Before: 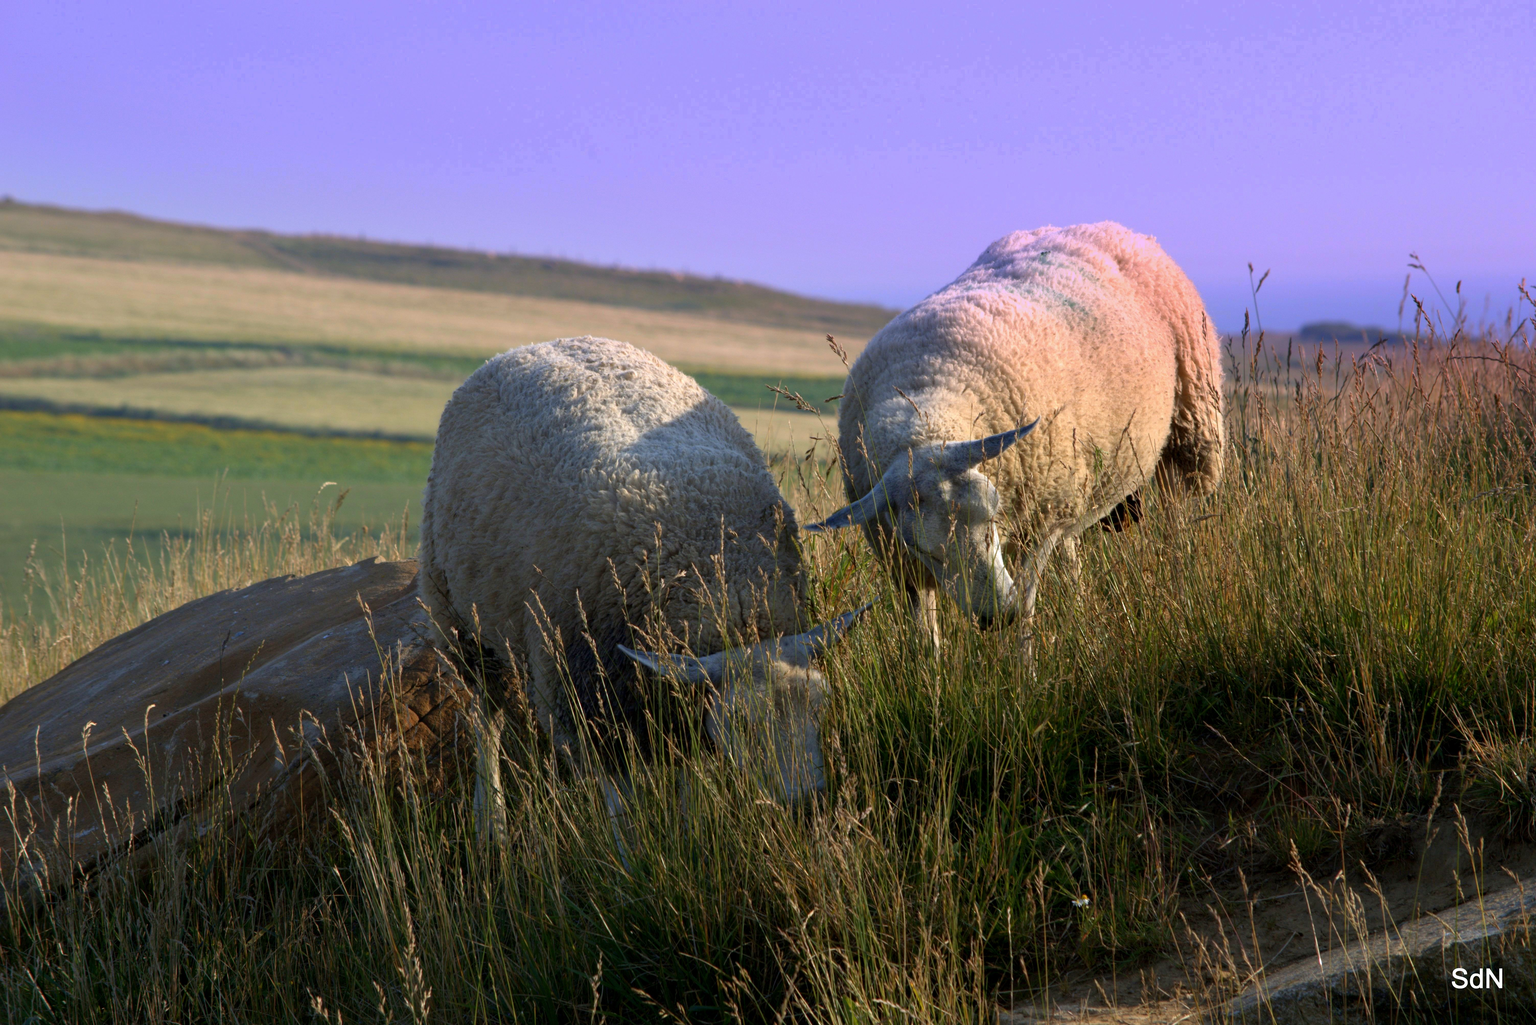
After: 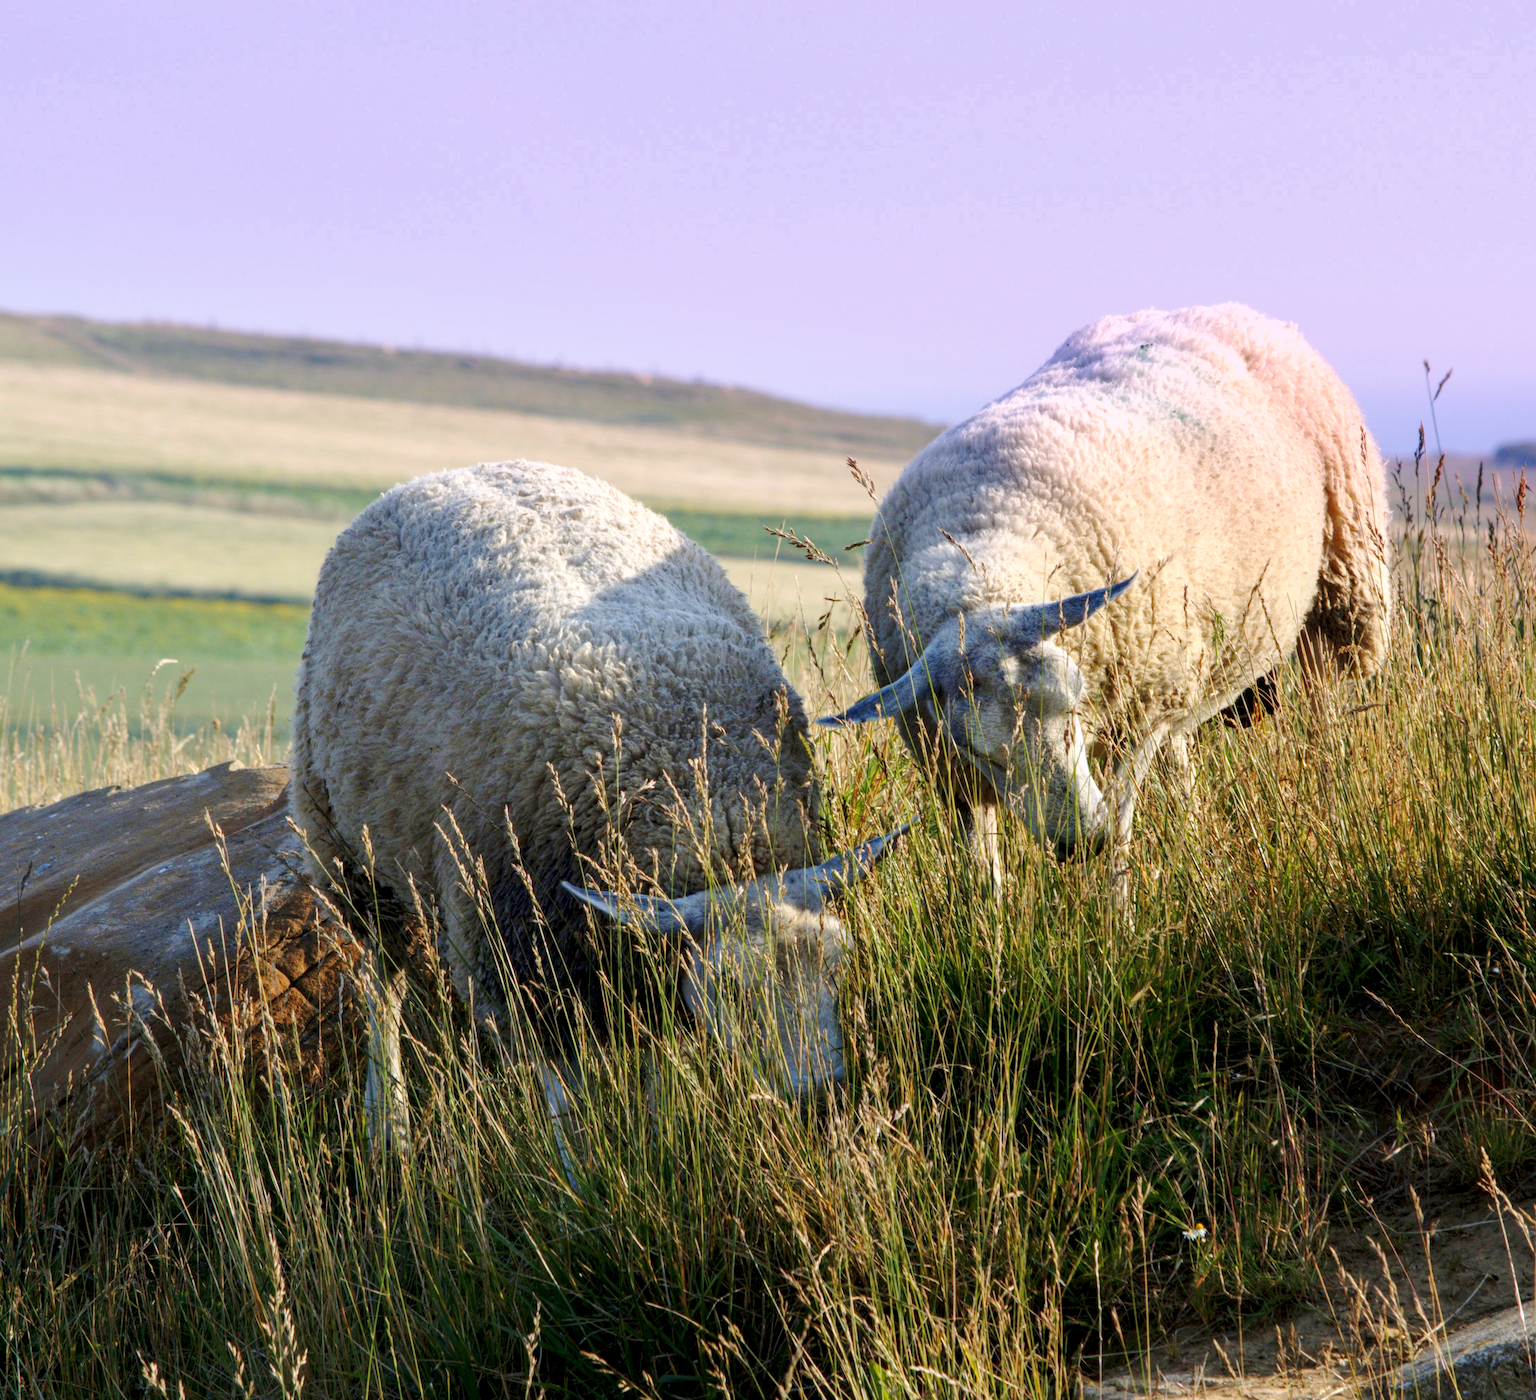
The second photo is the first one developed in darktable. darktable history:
base curve: curves: ch0 [(0, 0) (0.025, 0.046) (0.112, 0.277) (0.467, 0.74) (0.814, 0.929) (1, 0.942)], preserve colors none
crop: left 13.485%, right 13.348%
local contrast: on, module defaults
